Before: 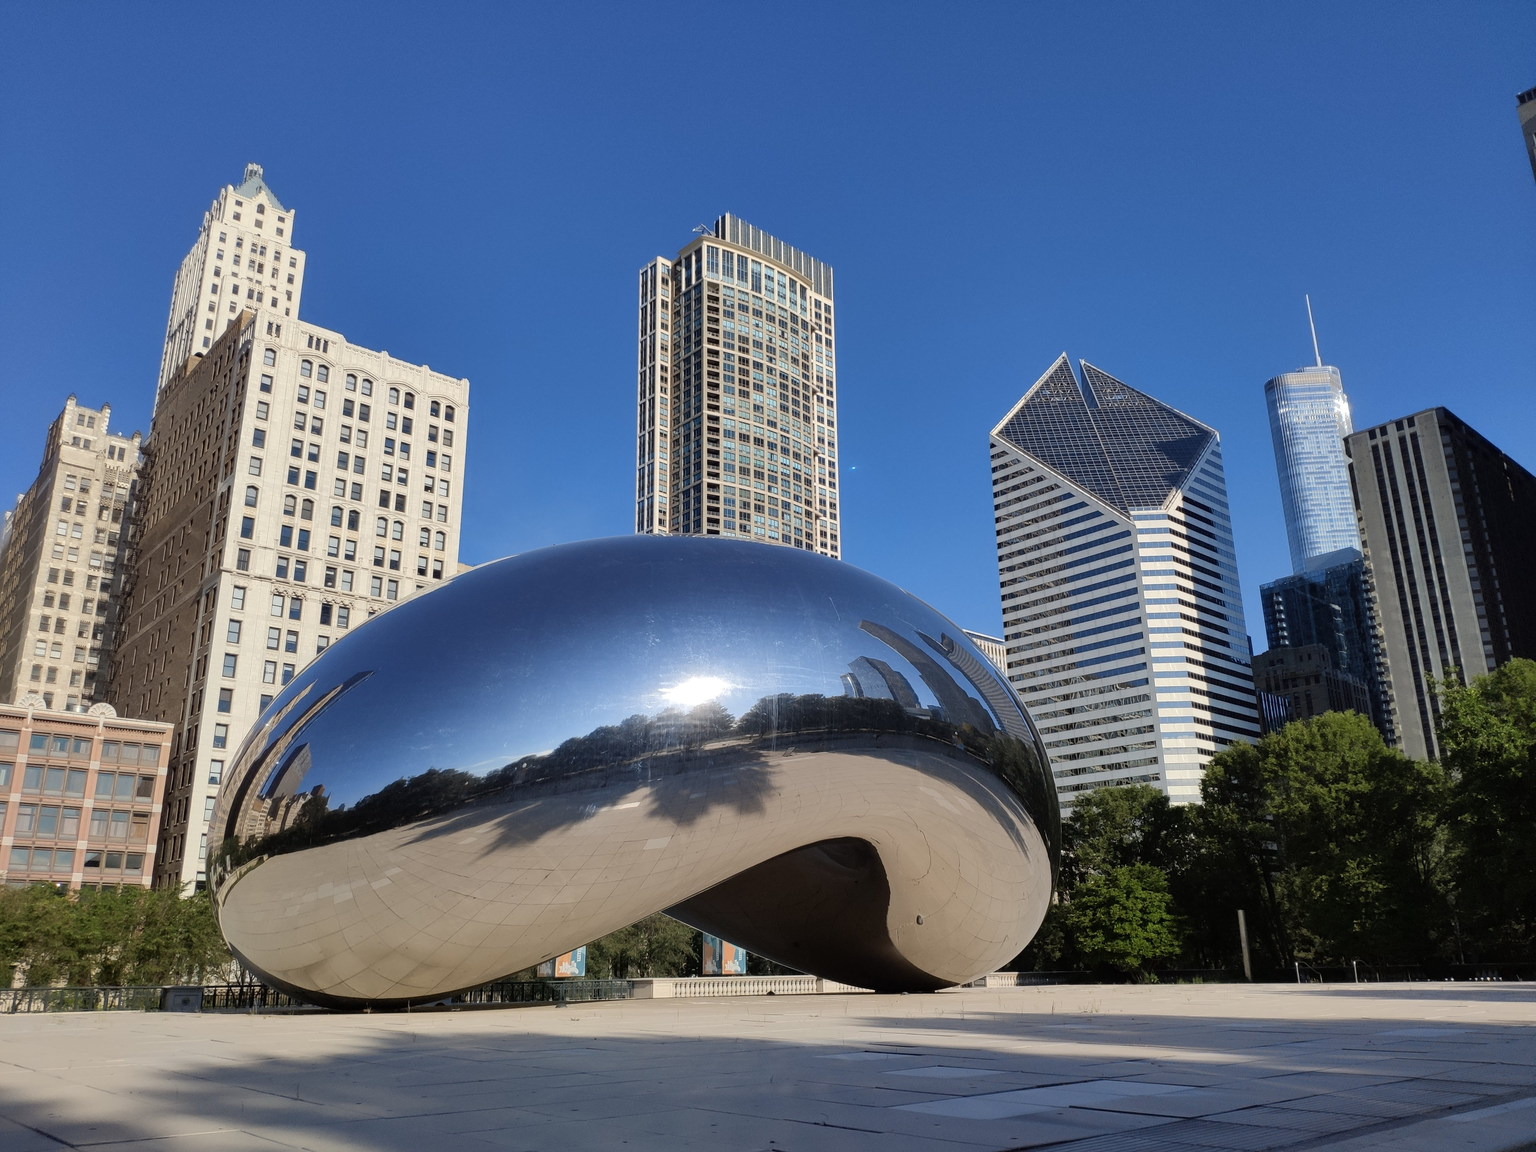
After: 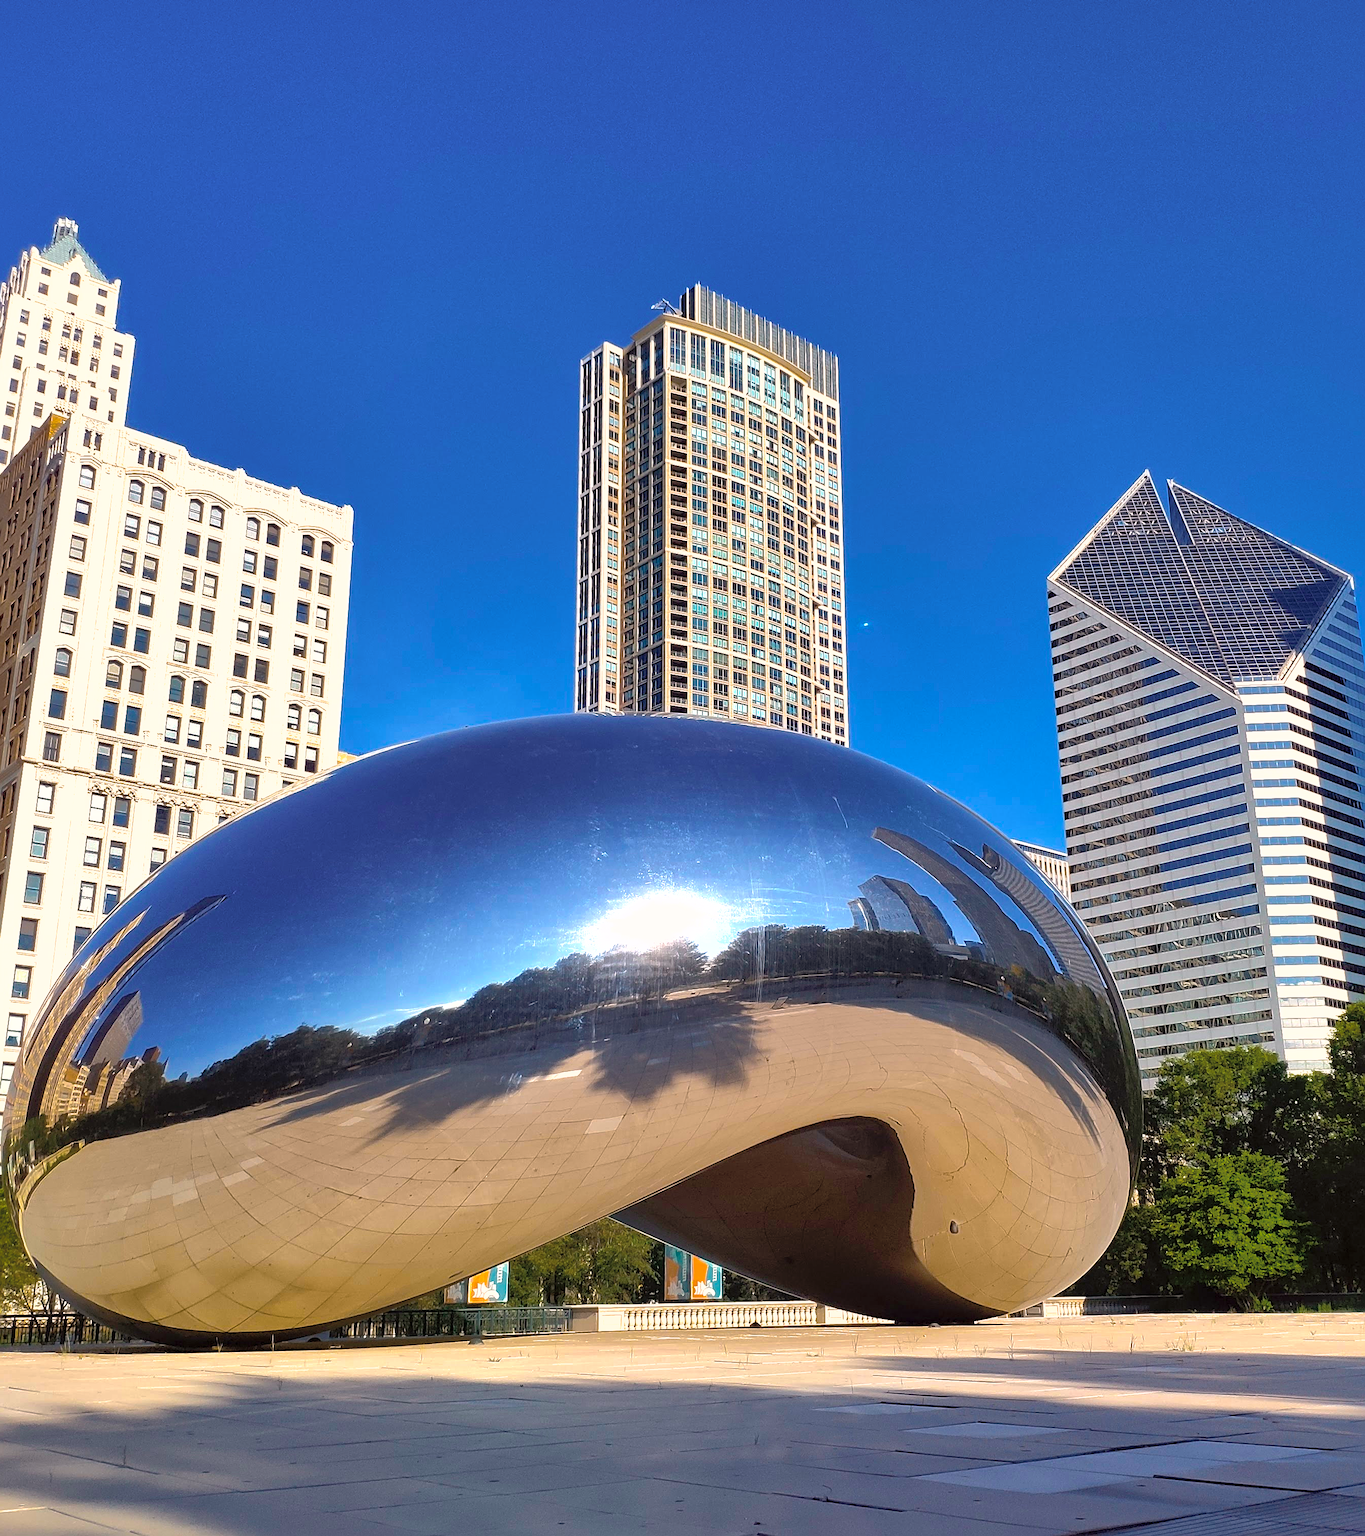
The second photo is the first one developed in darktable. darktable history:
crop and rotate: left 13.342%, right 19.991%
sharpen: on, module defaults
shadows and highlights: shadows 60, highlights -60
rgb levels: preserve colors max RGB
color correction: highlights a* 5.59, highlights b* 5.24, saturation 0.68
color balance rgb: linear chroma grading › global chroma 20%, perceptual saturation grading › global saturation 65%, perceptual saturation grading › highlights 50%, perceptual saturation grading › shadows 30%, perceptual brilliance grading › global brilliance 12%, perceptual brilliance grading › highlights 15%, global vibrance 20%
tone curve: curves: ch0 [(0, 0) (0.253, 0.237) (1, 1)]; ch1 [(0, 0) (0.411, 0.385) (0.502, 0.506) (0.557, 0.565) (0.66, 0.683) (1, 1)]; ch2 [(0, 0) (0.394, 0.413) (0.5, 0.5) (1, 1)], color space Lab, independent channels, preserve colors none
